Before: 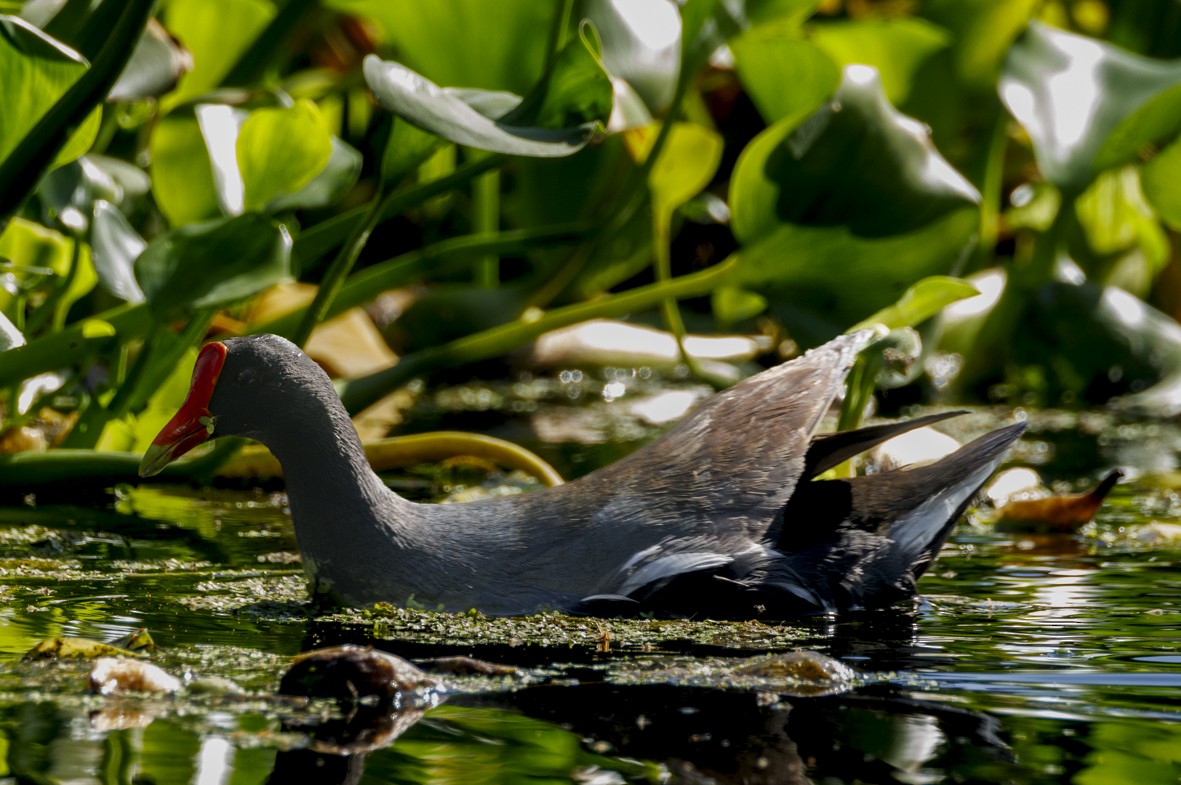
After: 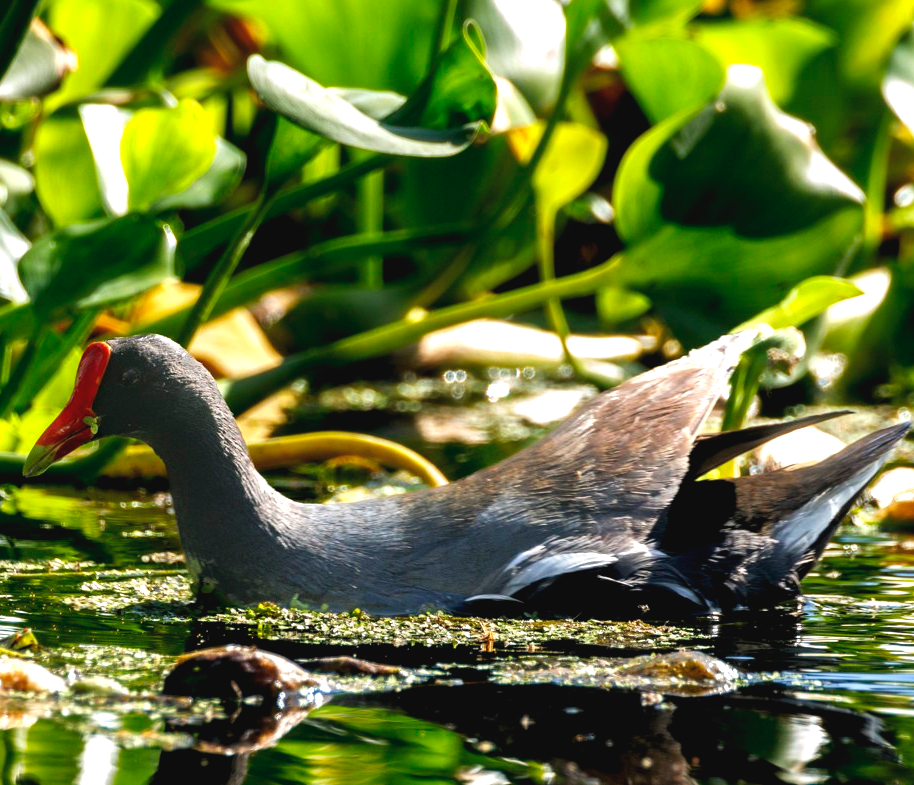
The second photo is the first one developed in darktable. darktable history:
crop: left 9.88%, right 12.664%
exposure: black level correction -0.002, exposure 1.115 EV, compensate highlight preservation false
tone equalizer: -8 EV 0.06 EV, smoothing diameter 25%, edges refinement/feathering 10, preserve details guided filter
